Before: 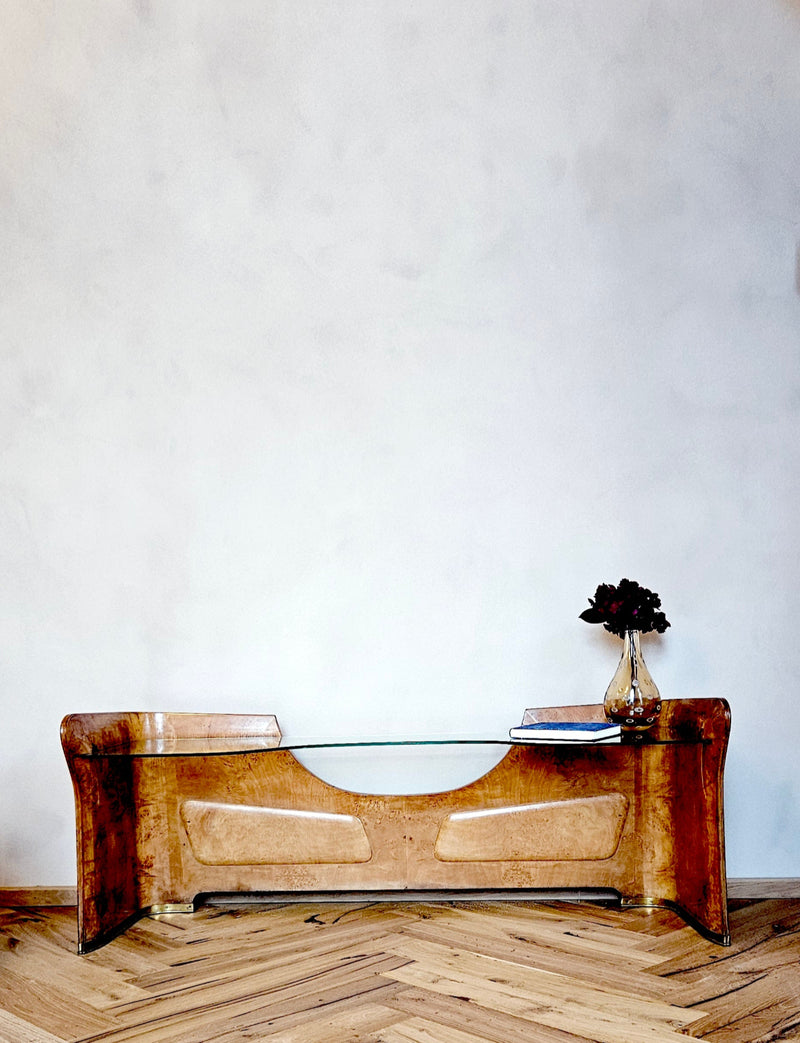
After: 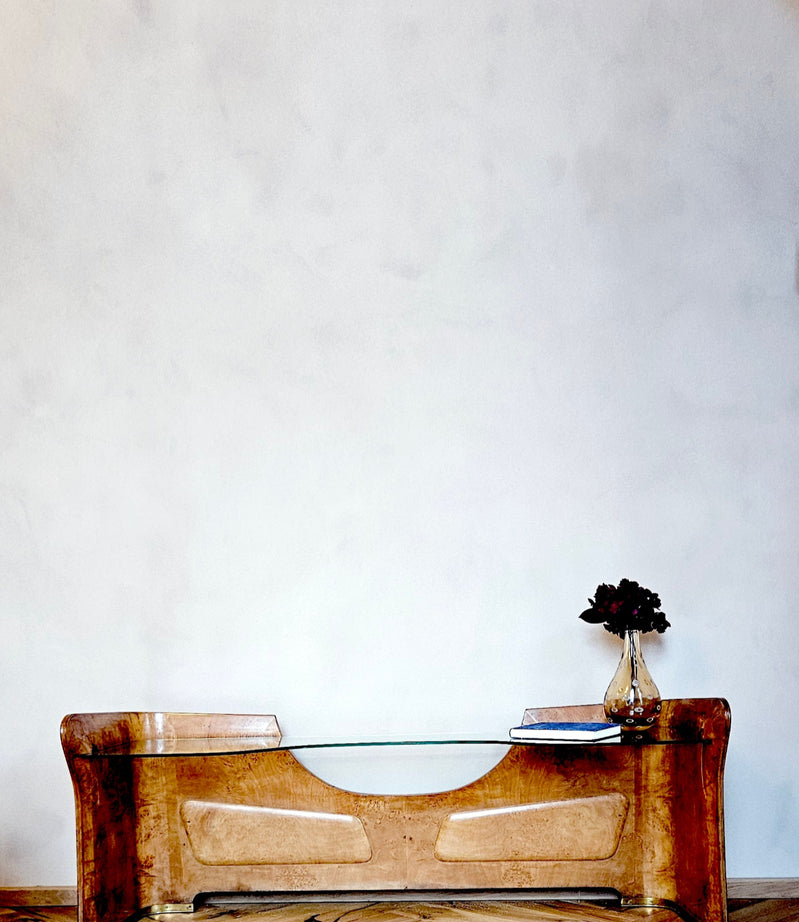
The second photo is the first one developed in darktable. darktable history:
crop and rotate: top 0%, bottom 11.571%
